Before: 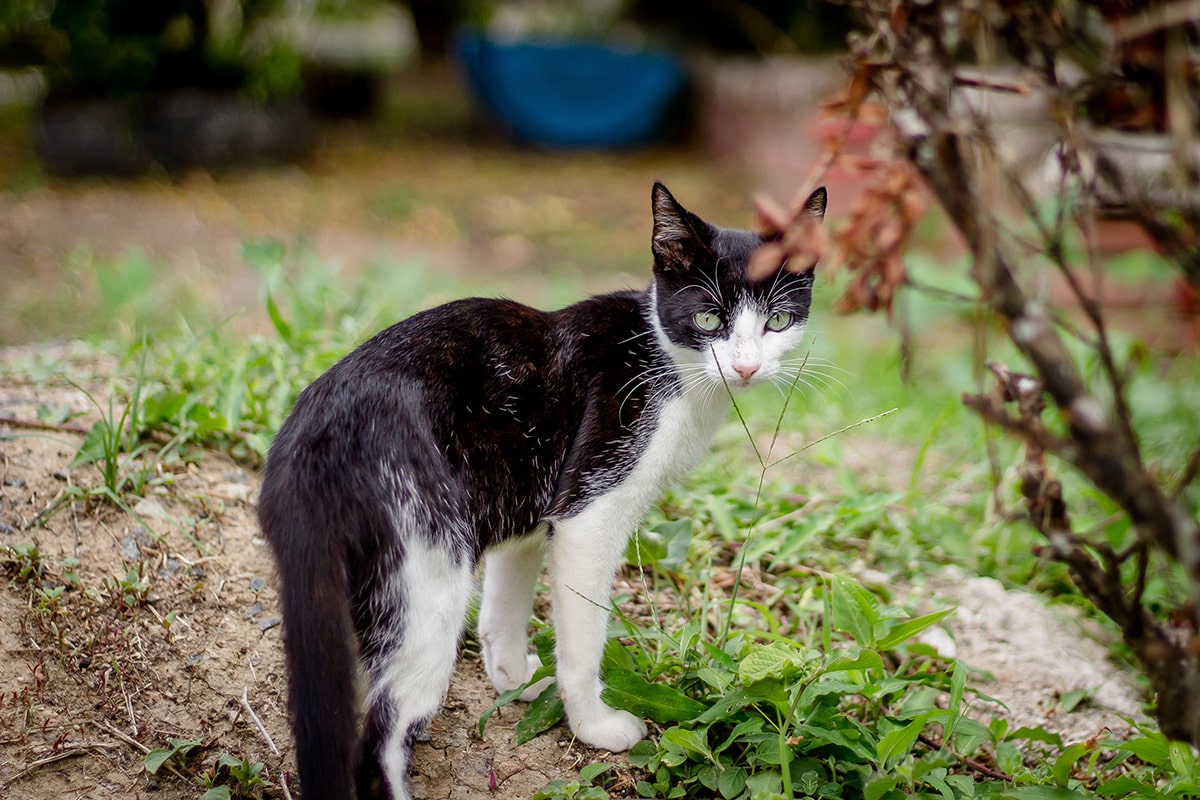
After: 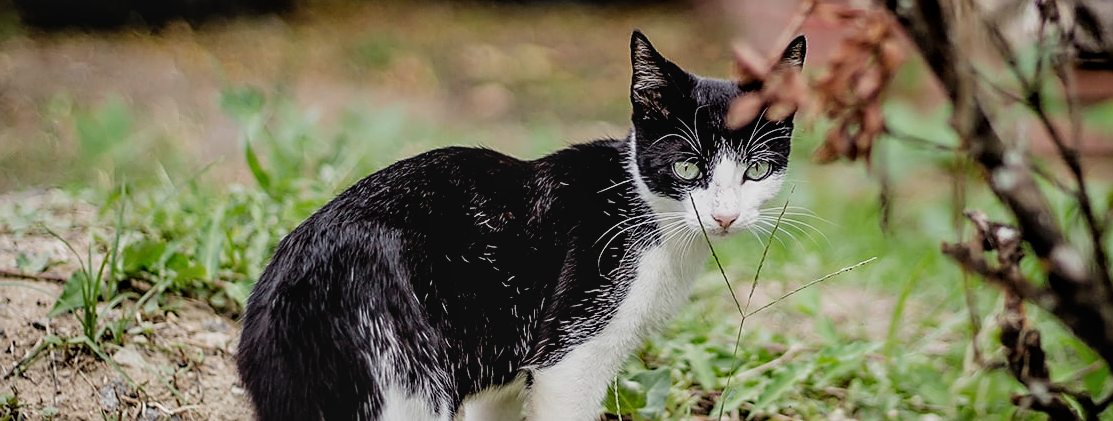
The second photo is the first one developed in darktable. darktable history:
shadows and highlights: shadows -23.44, highlights 46.82, soften with gaussian
crop: left 1.828%, top 18.983%, right 5.365%, bottom 28.3%
color zones: curves: ch0 [(0, 0.444) (0.143, 0.442) (0.286, 0.441) (0.429, 0.441) (0.571, 0.441) (0.714, 0.441) (0.857, 0.442) (1, 0.444)]
local contrast: highlights 87%, shadows 82%
filmic rgb: black relative exposure -5.03 EV, white relative exposure 3.53 EV, threshold 5.97 EV, hardness 3.18, contrast 1.199, highlights saturation mix -49.08%, enable highlight reconstruction true
sharpen: on, module defaults
contrast brightness saturation: contrast -0.1, saturation -0.094
